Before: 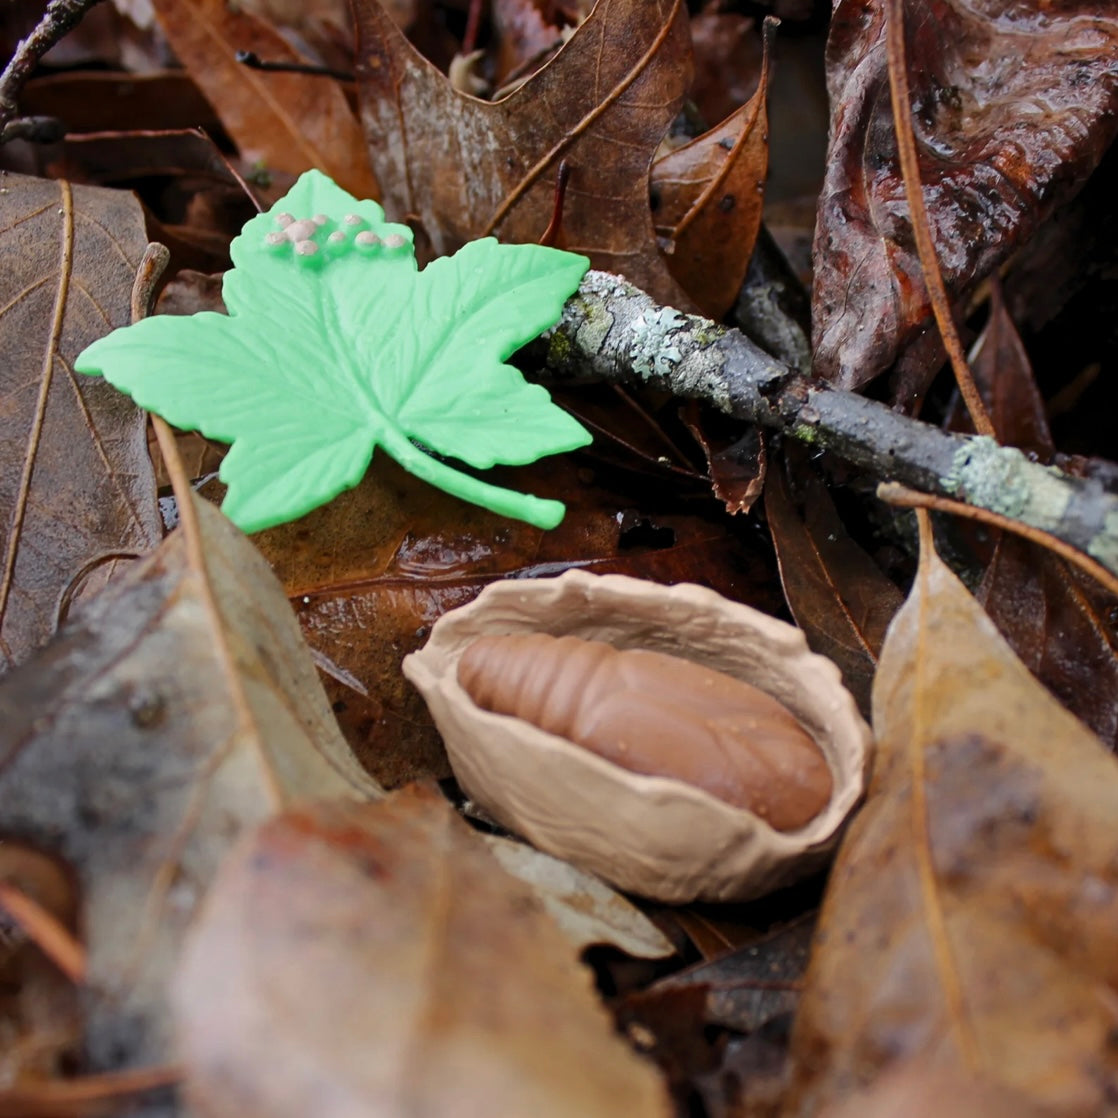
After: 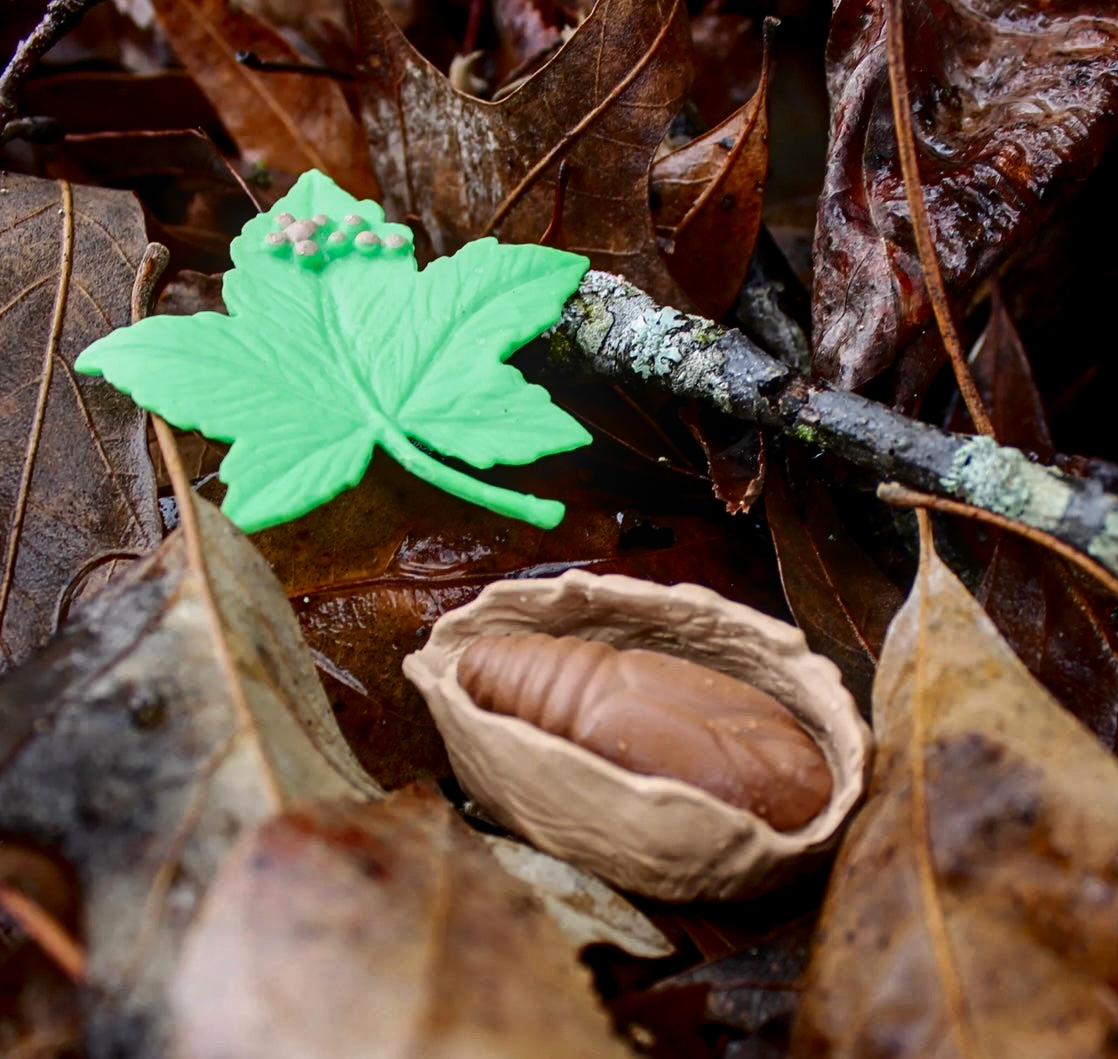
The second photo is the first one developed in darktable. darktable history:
crop and rotate: top 0.003%, bottom 5.2%
local contrast: on, module defaults
color zones: curves: ch1 [(0, 0.469) (0.01, 0.469) (0.12, 0.446) (0.248, 0.469) (0.5, 0.5) (0.748, 0.5) (0.99, 0.469) (1, 0.469)]
contrast brightness saturation: contrast 0.206, brightness -0.102, saturation 0.213
